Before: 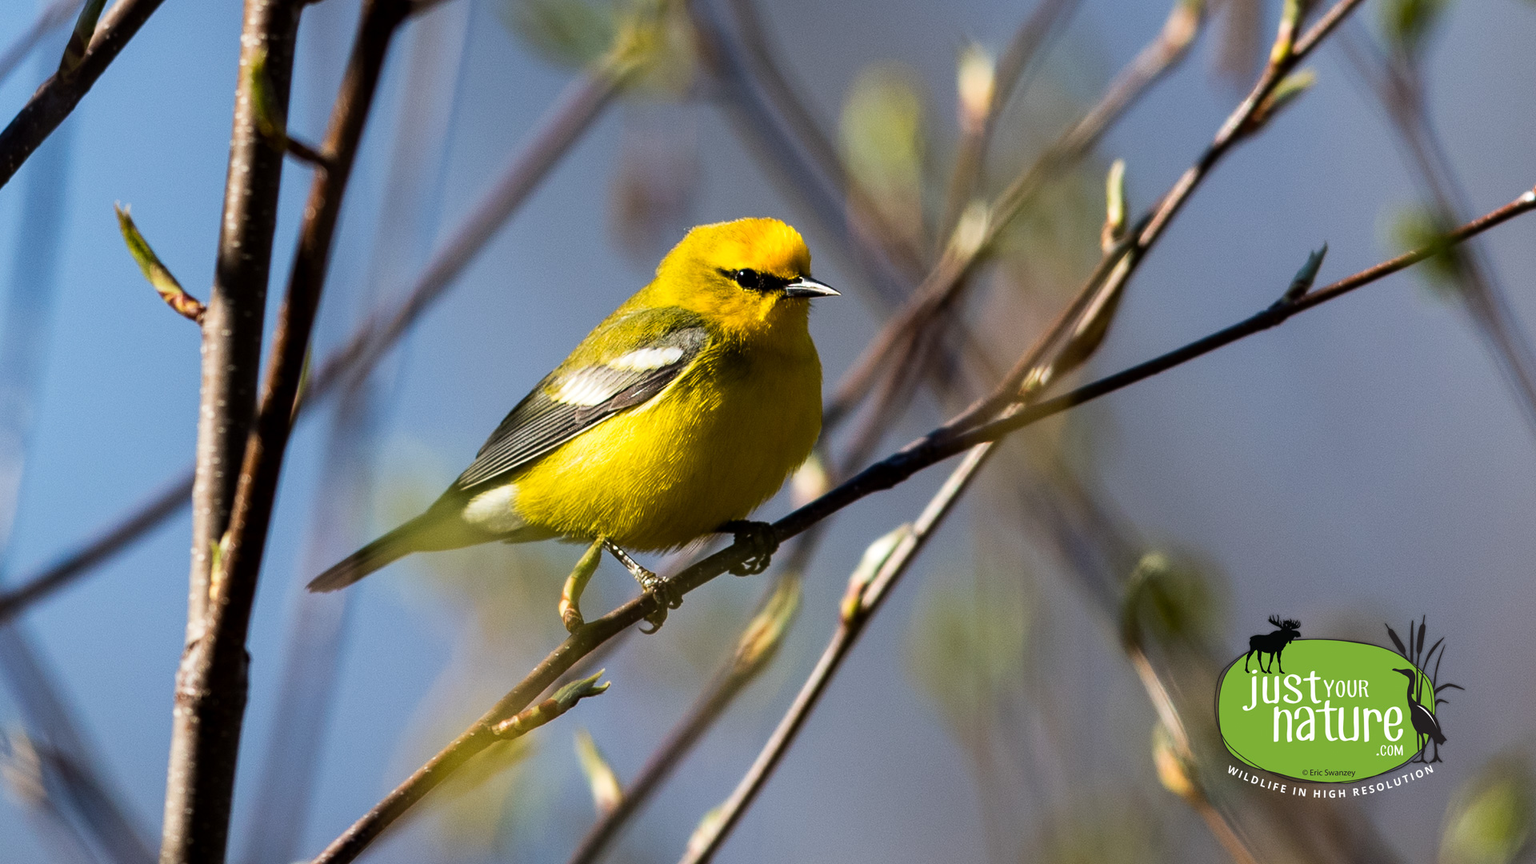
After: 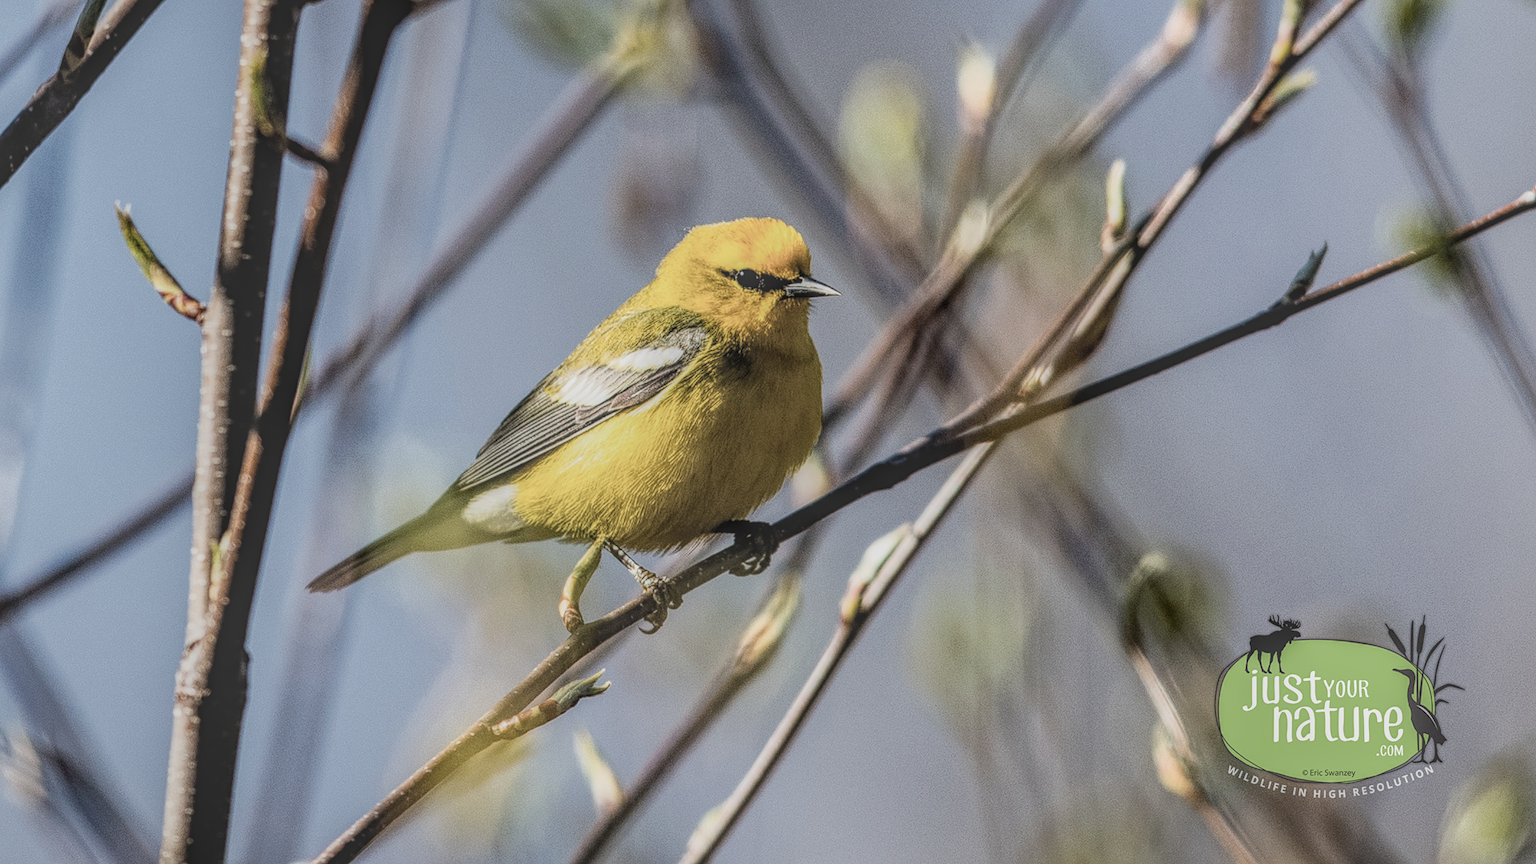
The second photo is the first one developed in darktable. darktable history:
filmic rgb: black relative exposure -7.65 EV, white relative exposure 4.56 EV, hardness 3.61
local contrast: highlights 20%, shadows 30%, detail 200%, midtone range 0.2
sharpen: radius 1.272, amount 0.305, threshold 0
contrast brightness saturation: contrast -0.05, saturation -0.41
exposure: exposure 0.722 EV, compensate highlight preservation false
